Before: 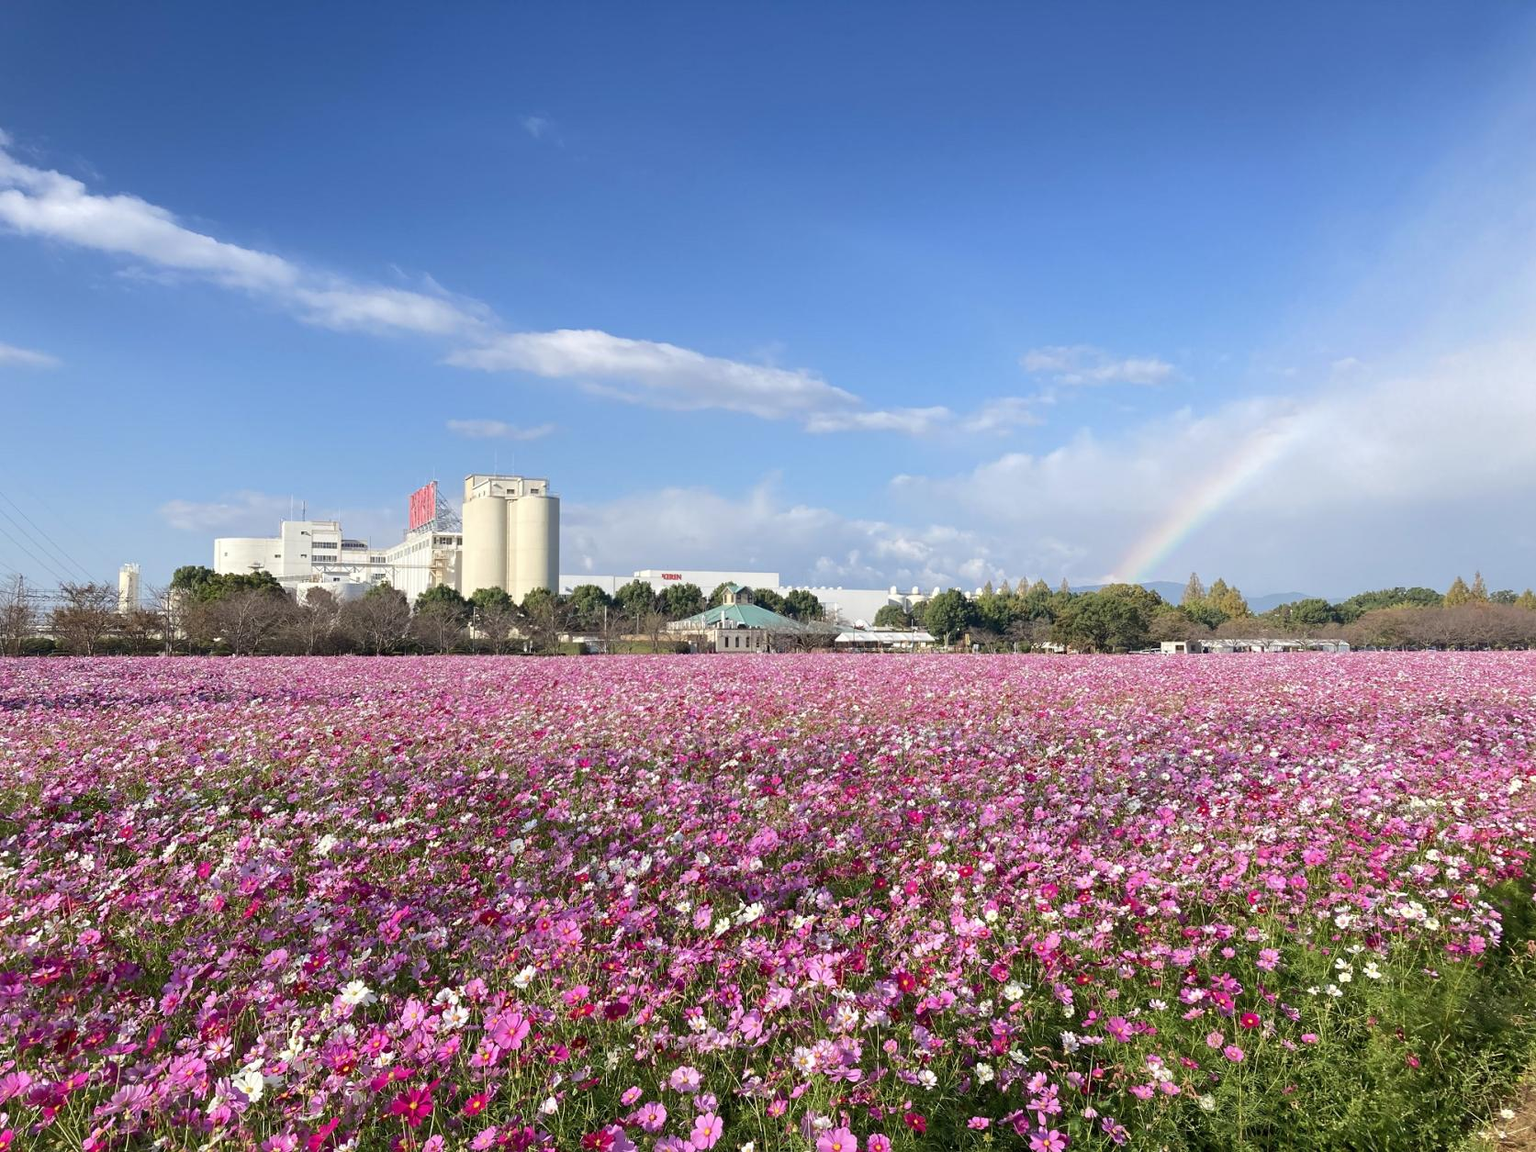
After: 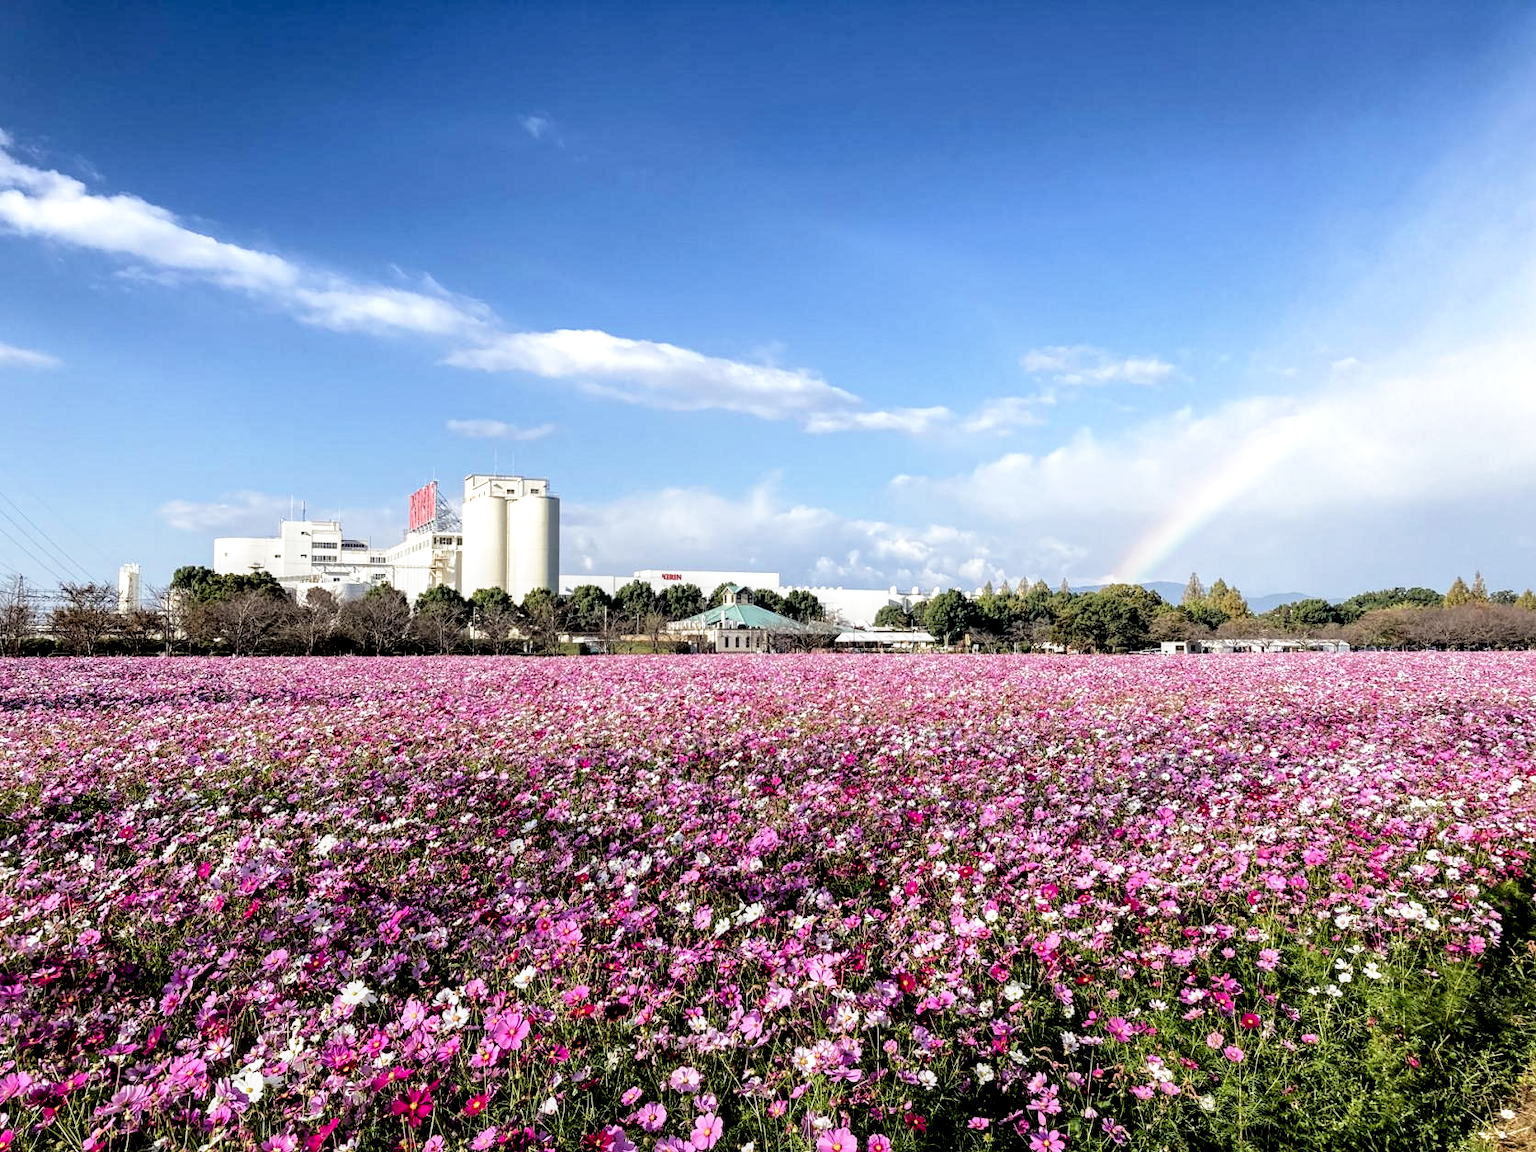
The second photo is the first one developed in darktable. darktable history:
filmic rgb: black relative exposure -8.7 EV, white relative exposure 2.7 EV, threshold 3 EV, target black luminance 0%, hardness 6.25, latitude 75%, contrast 1.325, highlights saturation mix -5%, preserve chrominance no, color science v5 (2021), iterations of high-quality reconstruction 0, enable highlight reconstruction true
local contrast: detail 130%
rgb levels: levels [[0.029, 0.461, 0.922], [0, 0.5, 1], [0, 0.5, 1]]
